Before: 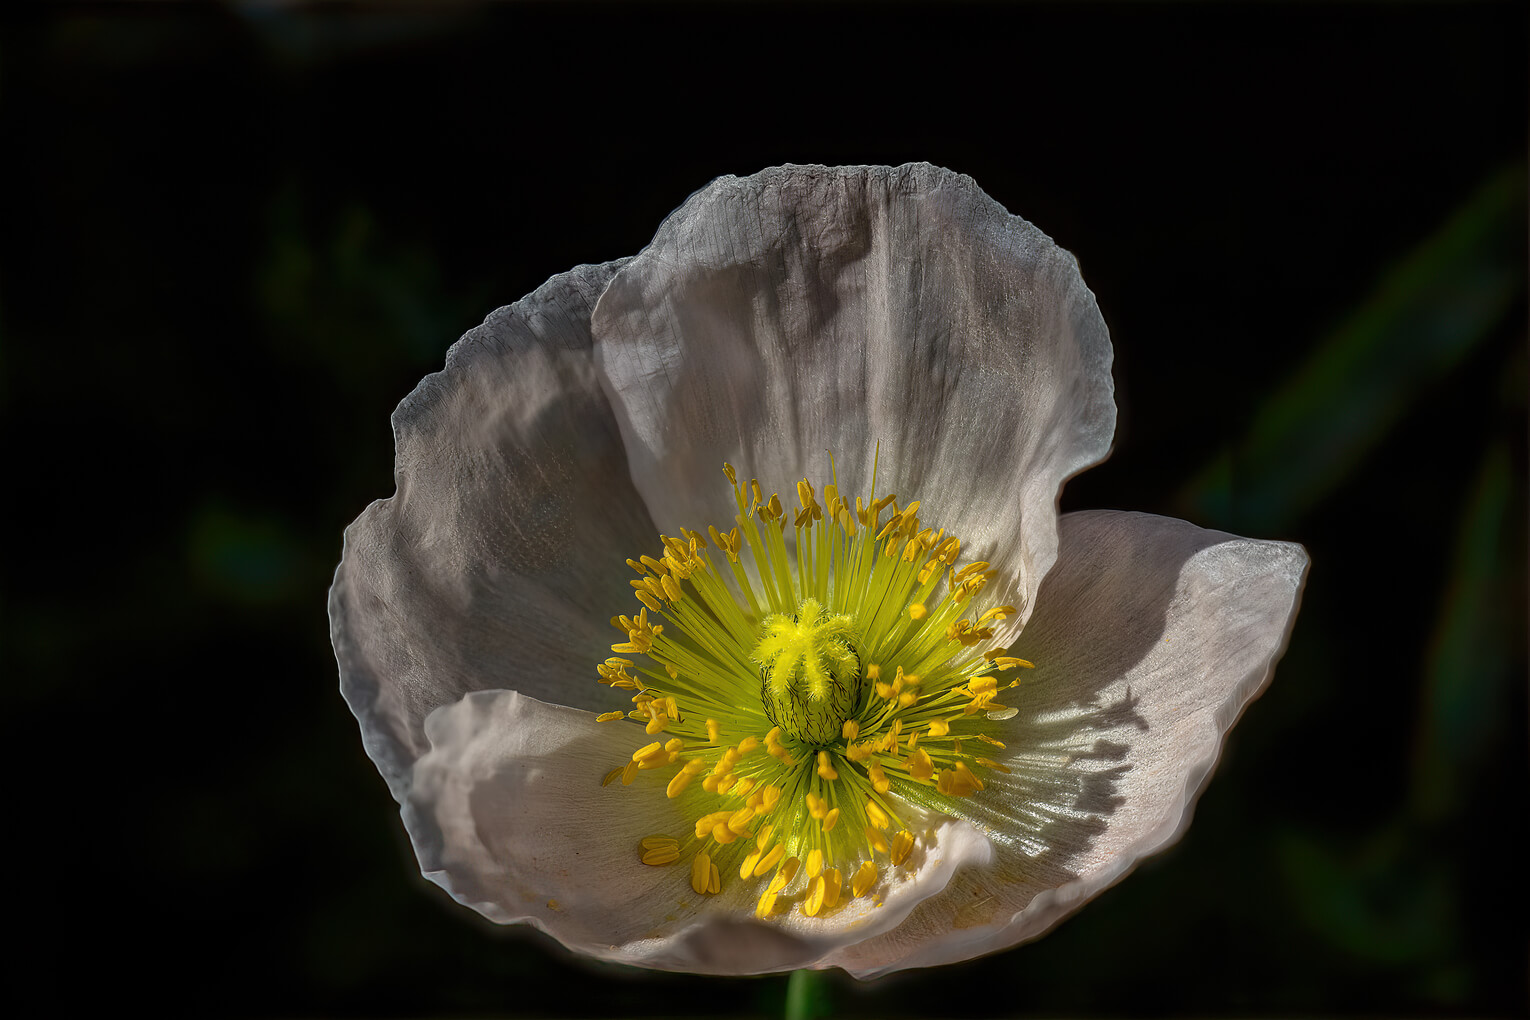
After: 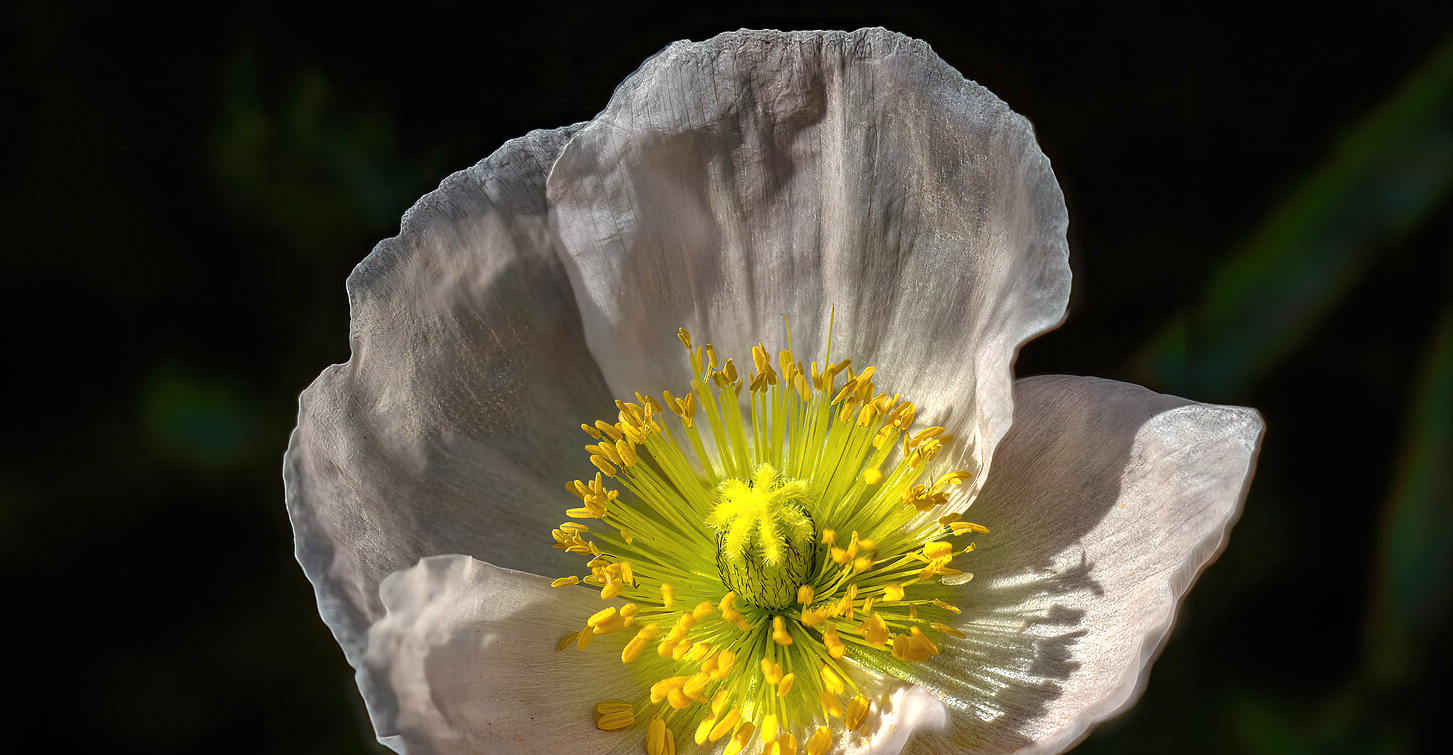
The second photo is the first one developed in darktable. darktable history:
exposure: black level correction 0, exposure 0.7 EV, compensate exposure bias true, compensate highlight preservation false
crop and rotate: left 2.991%, top 13.302%, right 1.981%, bottom 12.636%
